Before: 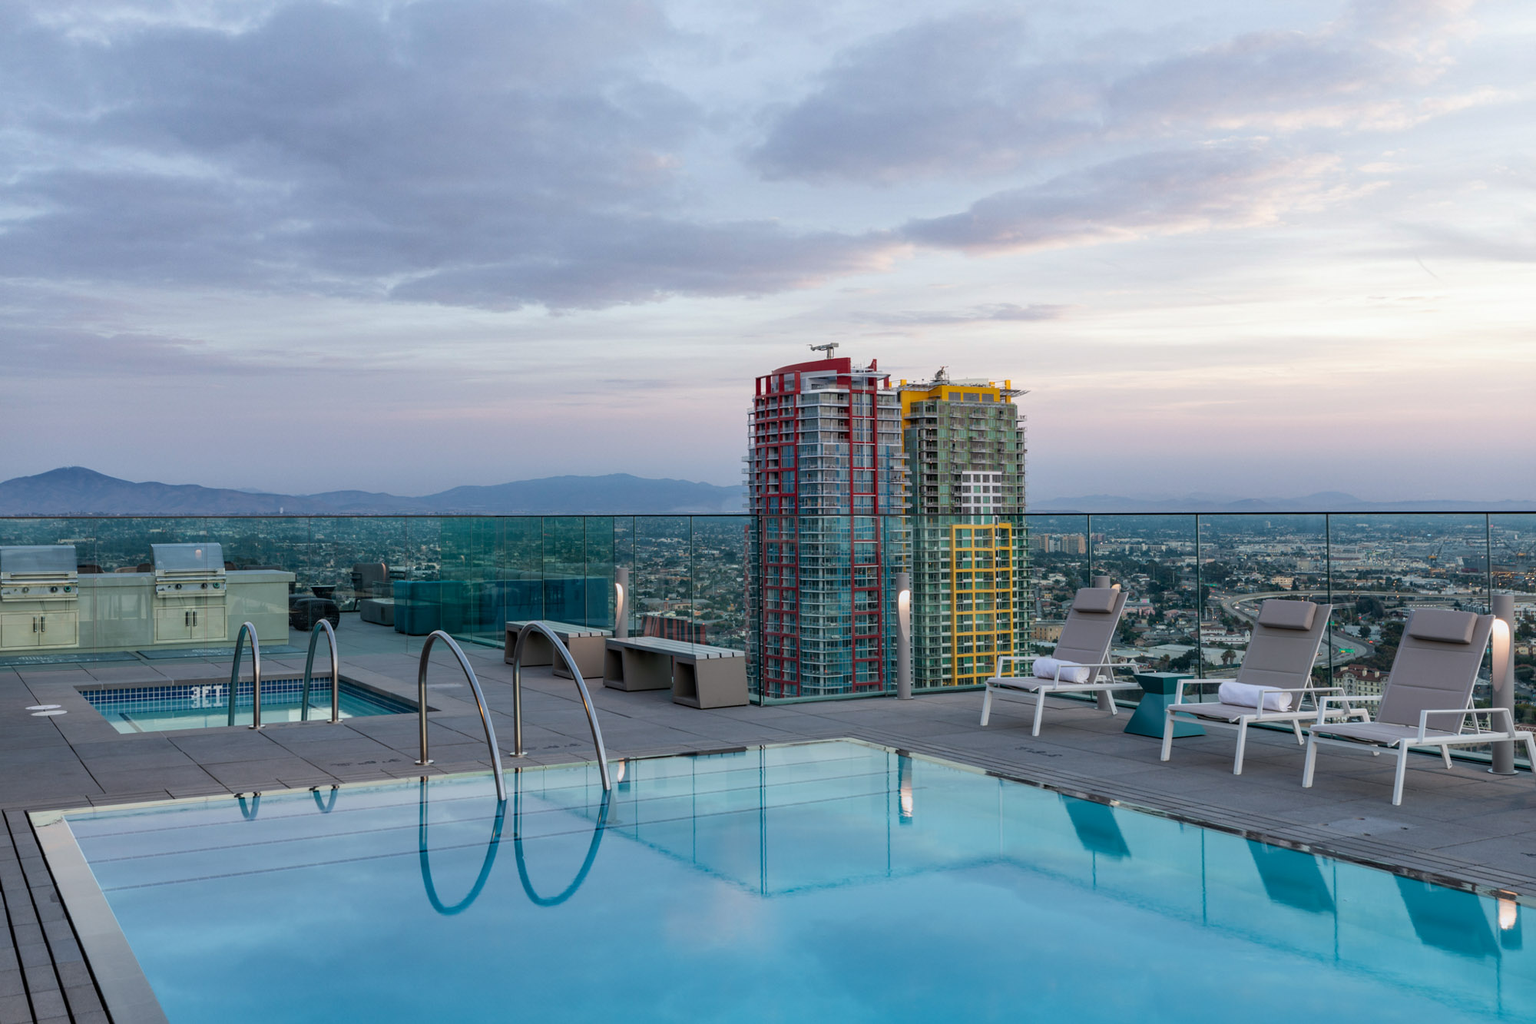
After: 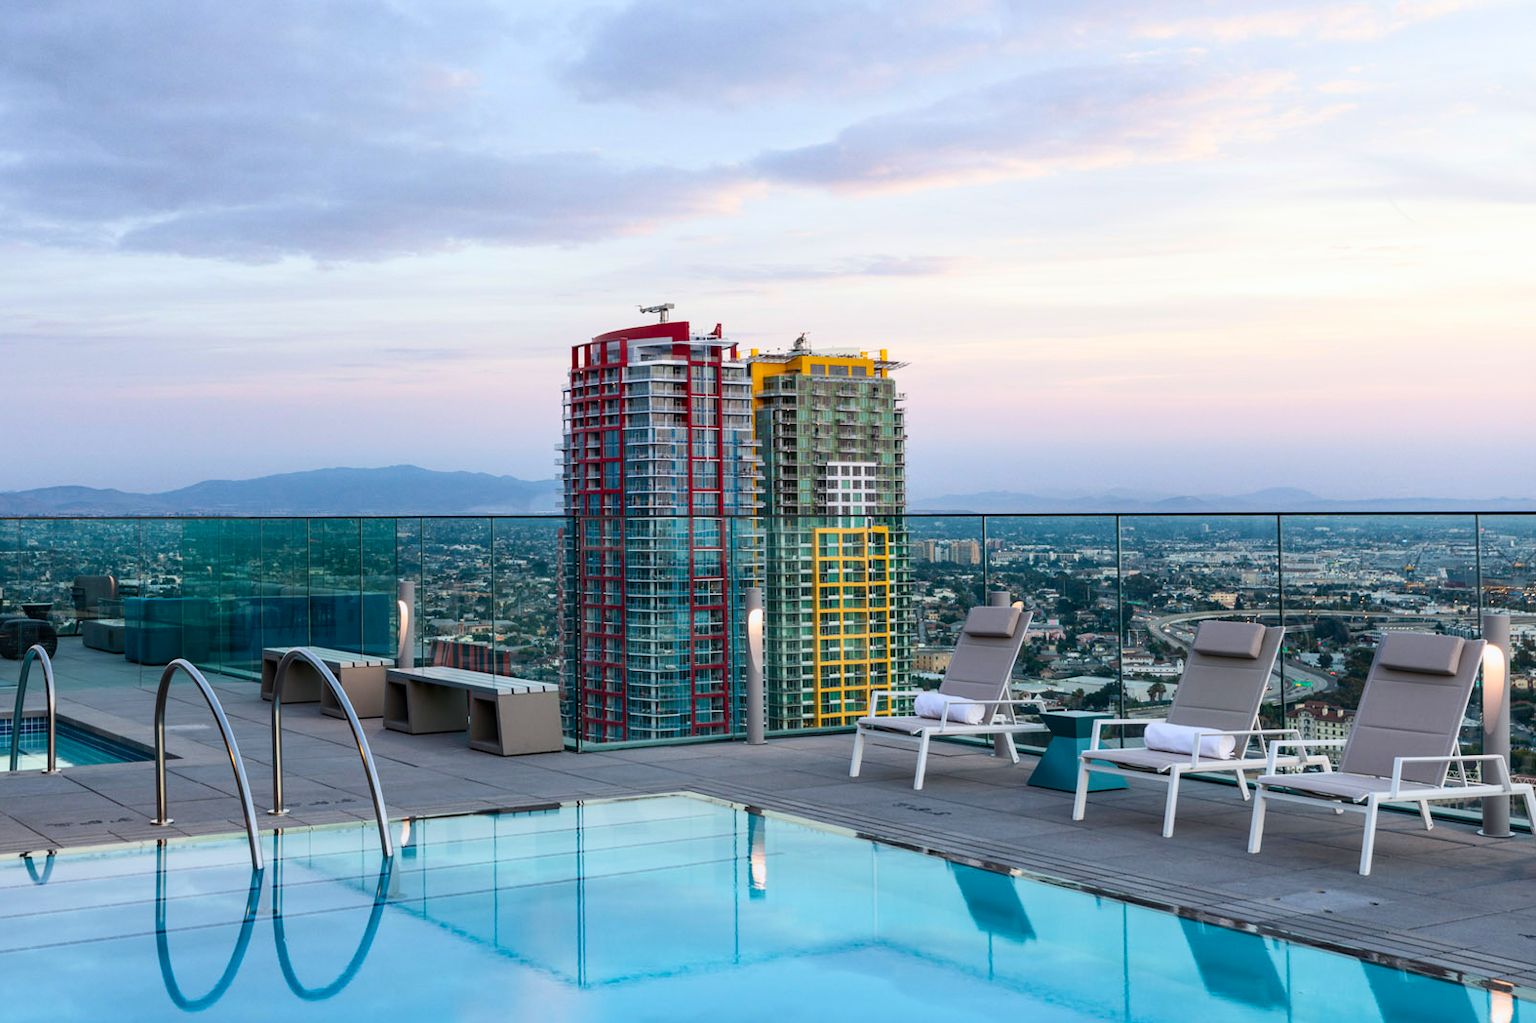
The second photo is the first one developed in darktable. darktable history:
contrast brightness saturation: contrast 0.234, brightness 0.112, saturation 0.293
crop: left 19.13%, top 9.579%, right 0%, bottom 9.593%
